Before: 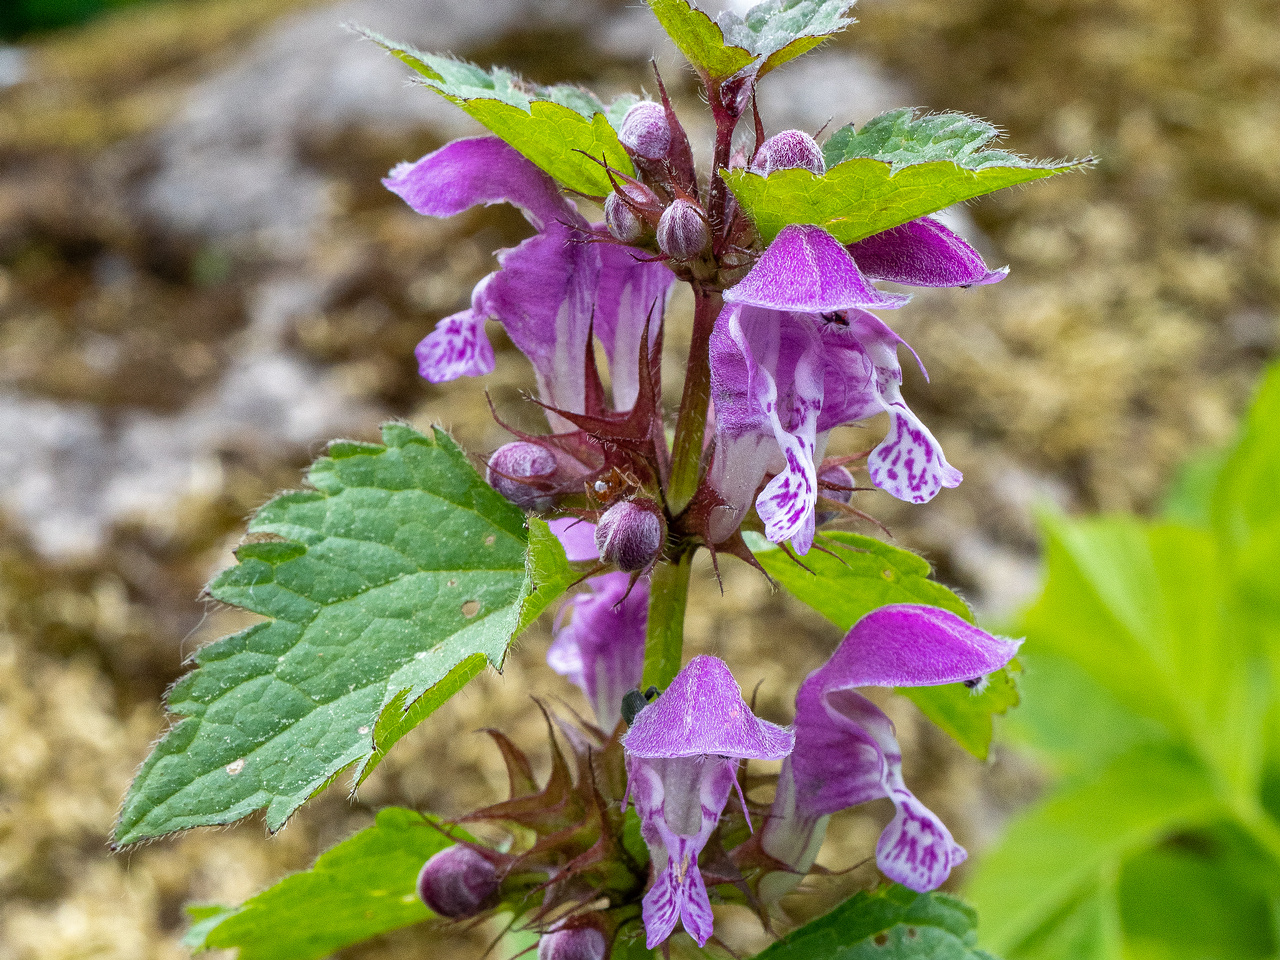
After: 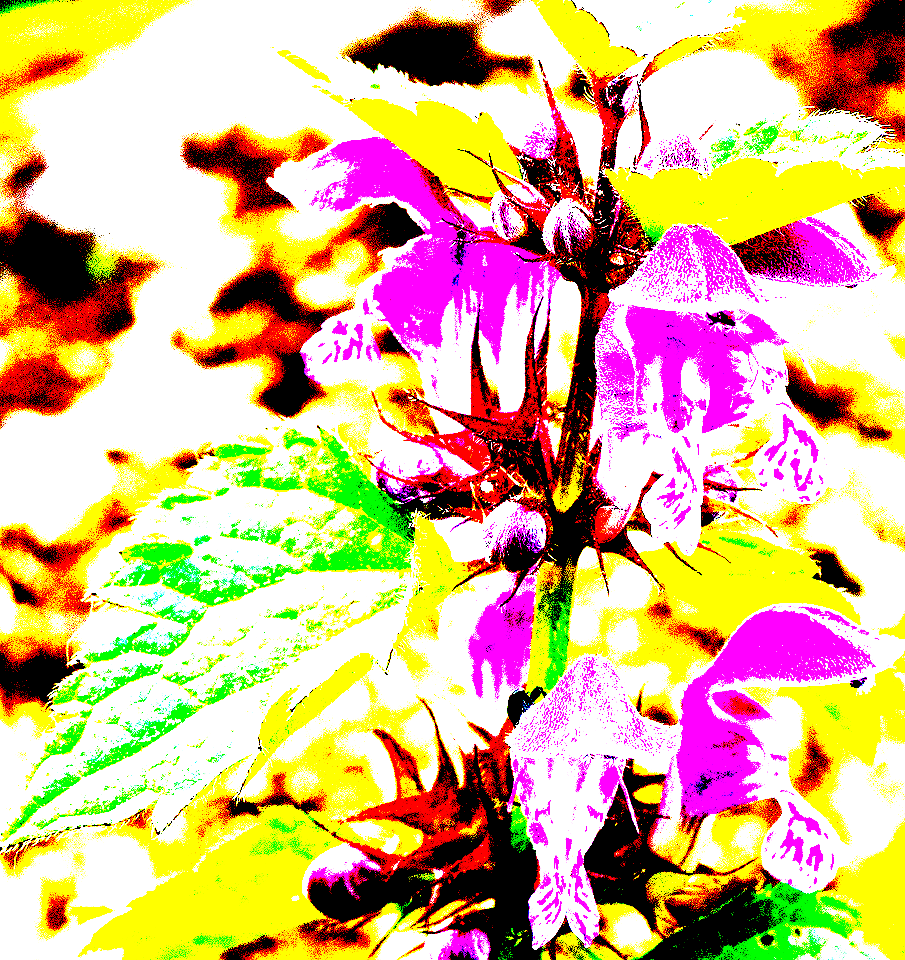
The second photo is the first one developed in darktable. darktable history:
crop and rotate: left 8.979%, right 20.248%
exposure: black level correction 0.099, exposure 3.054 EV, compensate highlight preservation false
